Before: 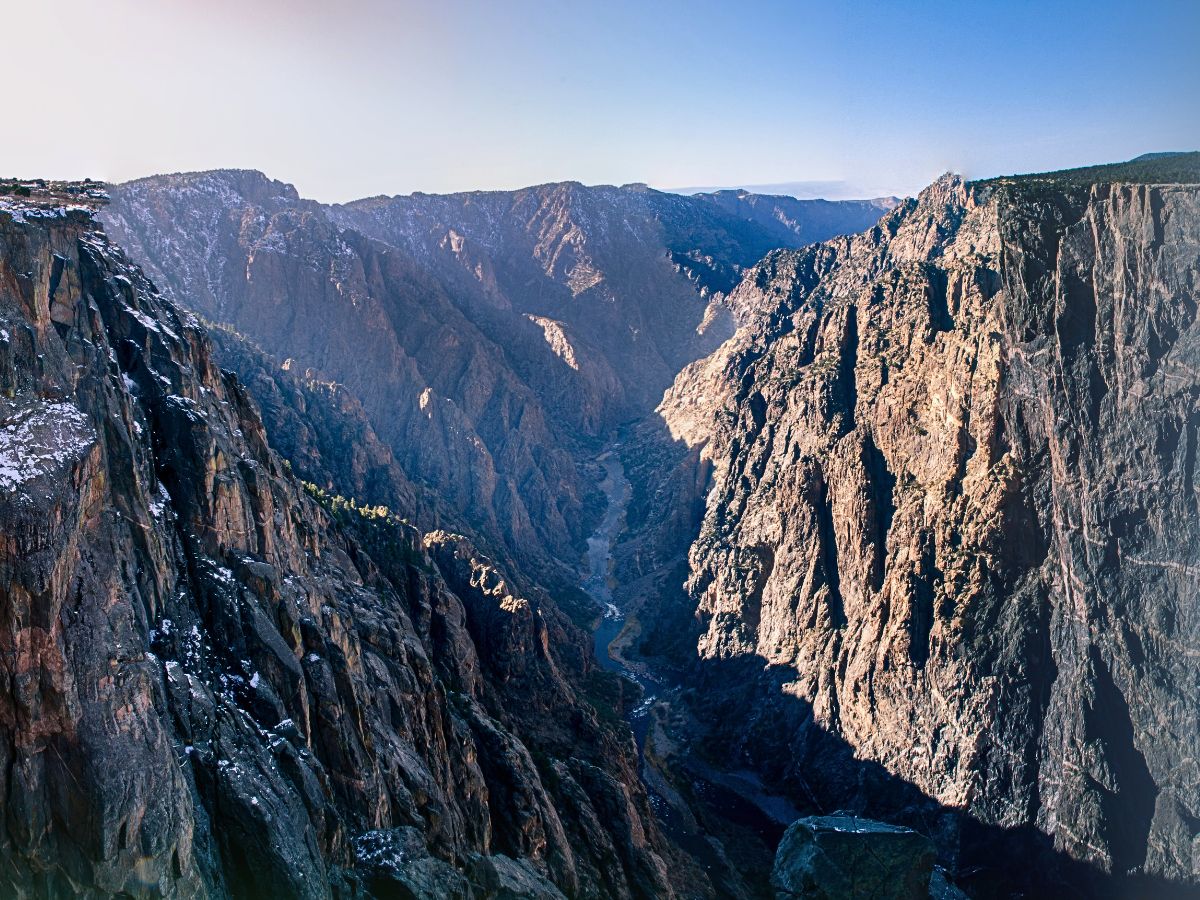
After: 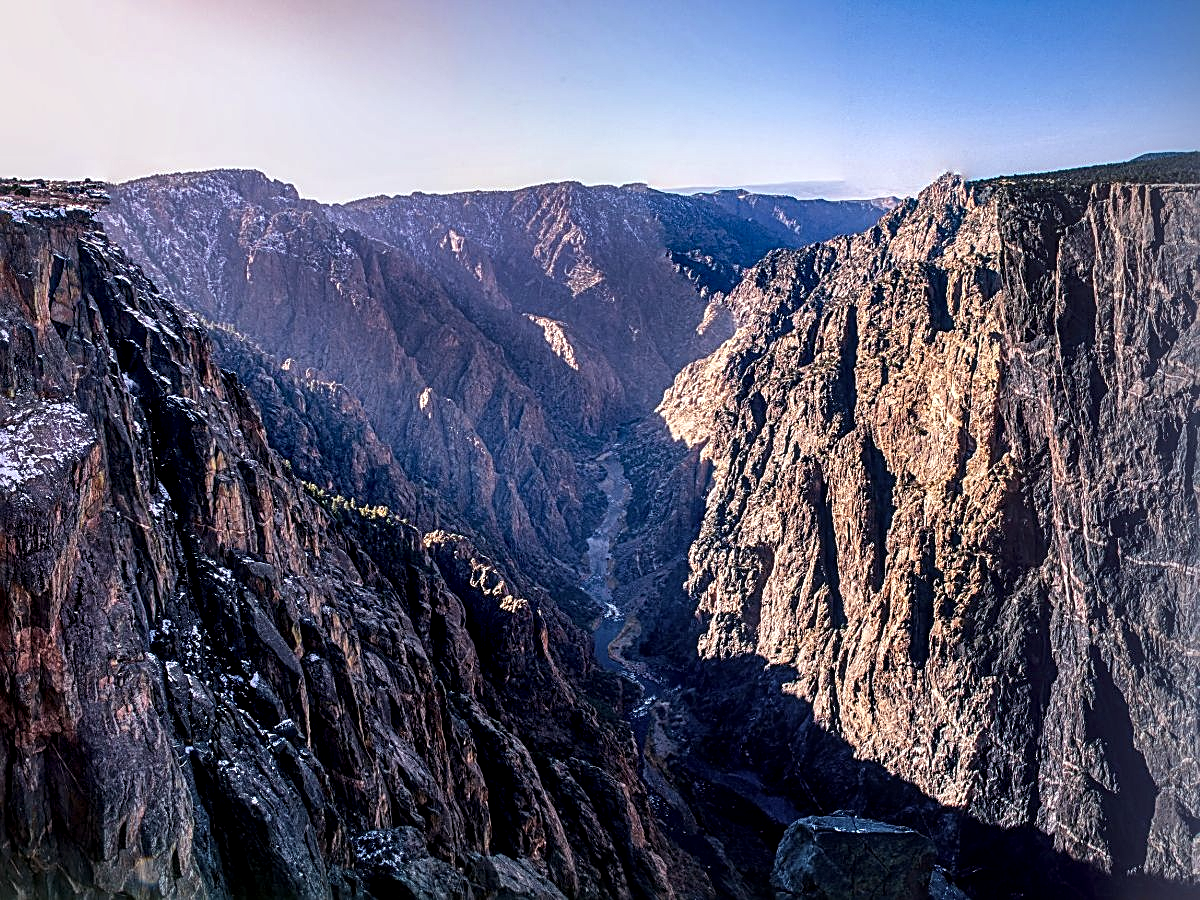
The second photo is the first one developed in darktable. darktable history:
sharpen: on, module defaults
local contrast: detail 150%
color balance rgb: power › luminance -7.996%, power › chroma 1.351%, power › hue 330.37°, perceptual saturation grading › global saturation 16.04%, global vibrance 9.605%
